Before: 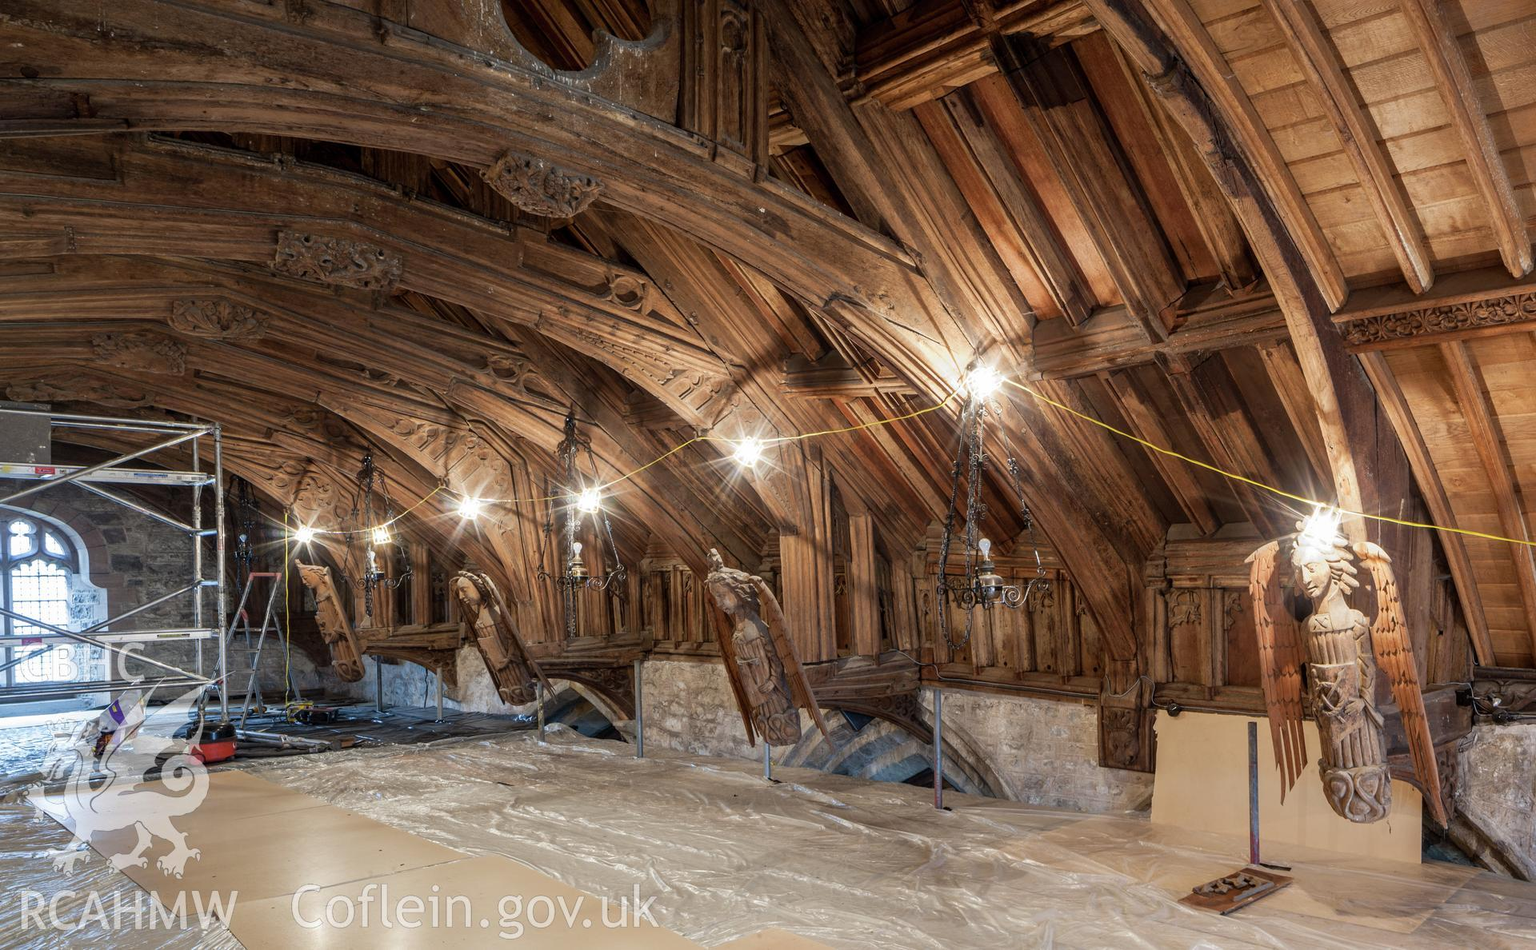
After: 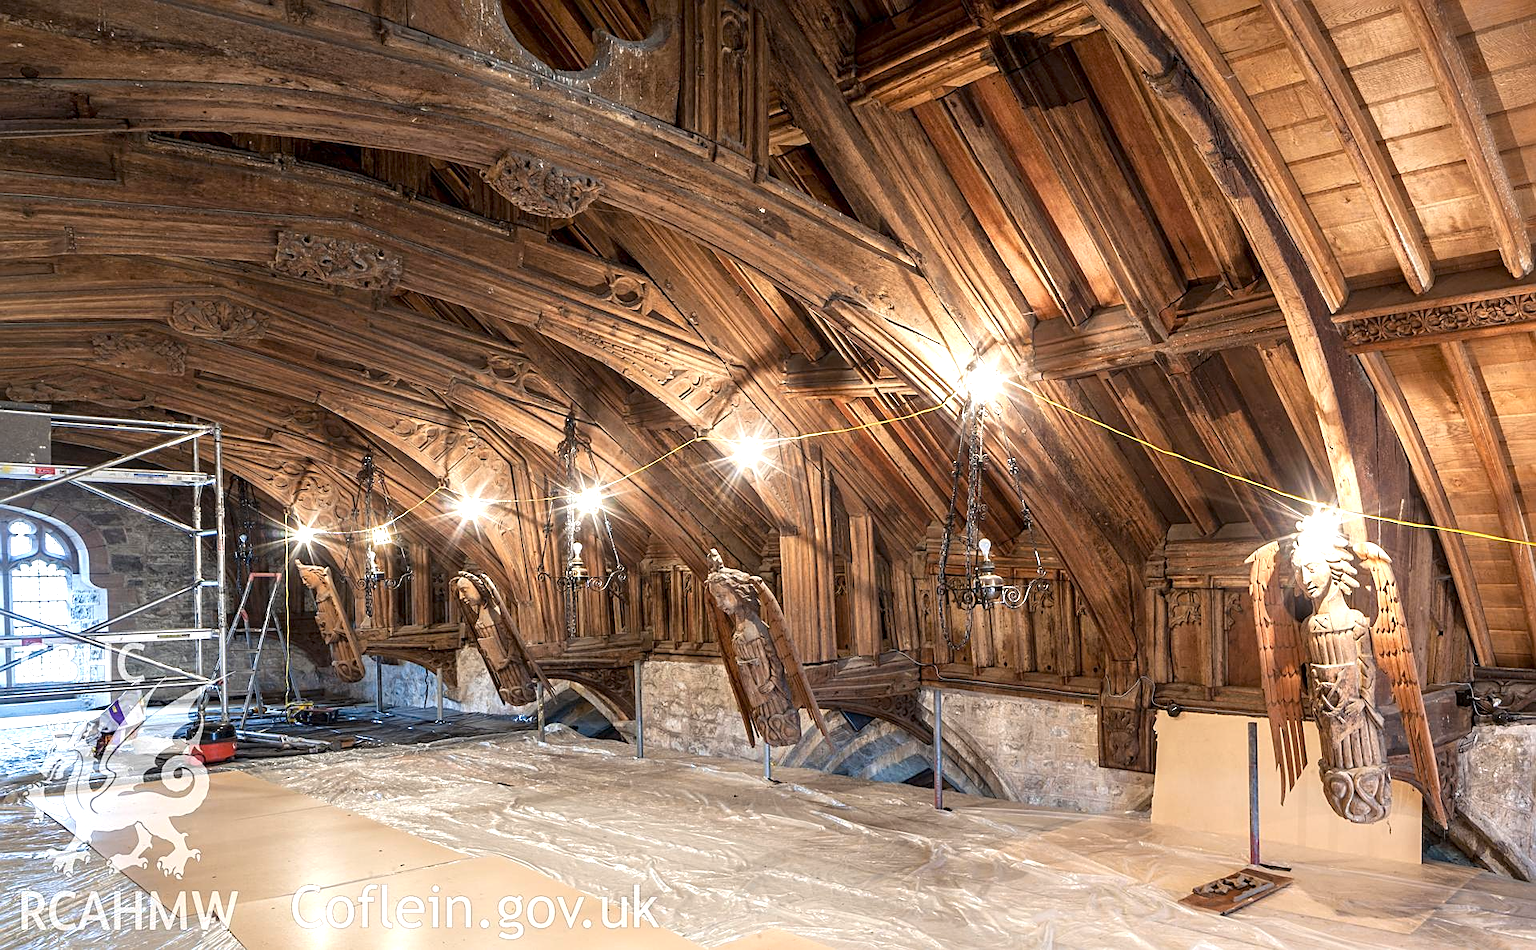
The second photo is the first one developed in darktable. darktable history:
sharpen: on, module defaults
exposure: exposure 0.723 EV, compensate exposure bias true, compensate highlight preservation false
